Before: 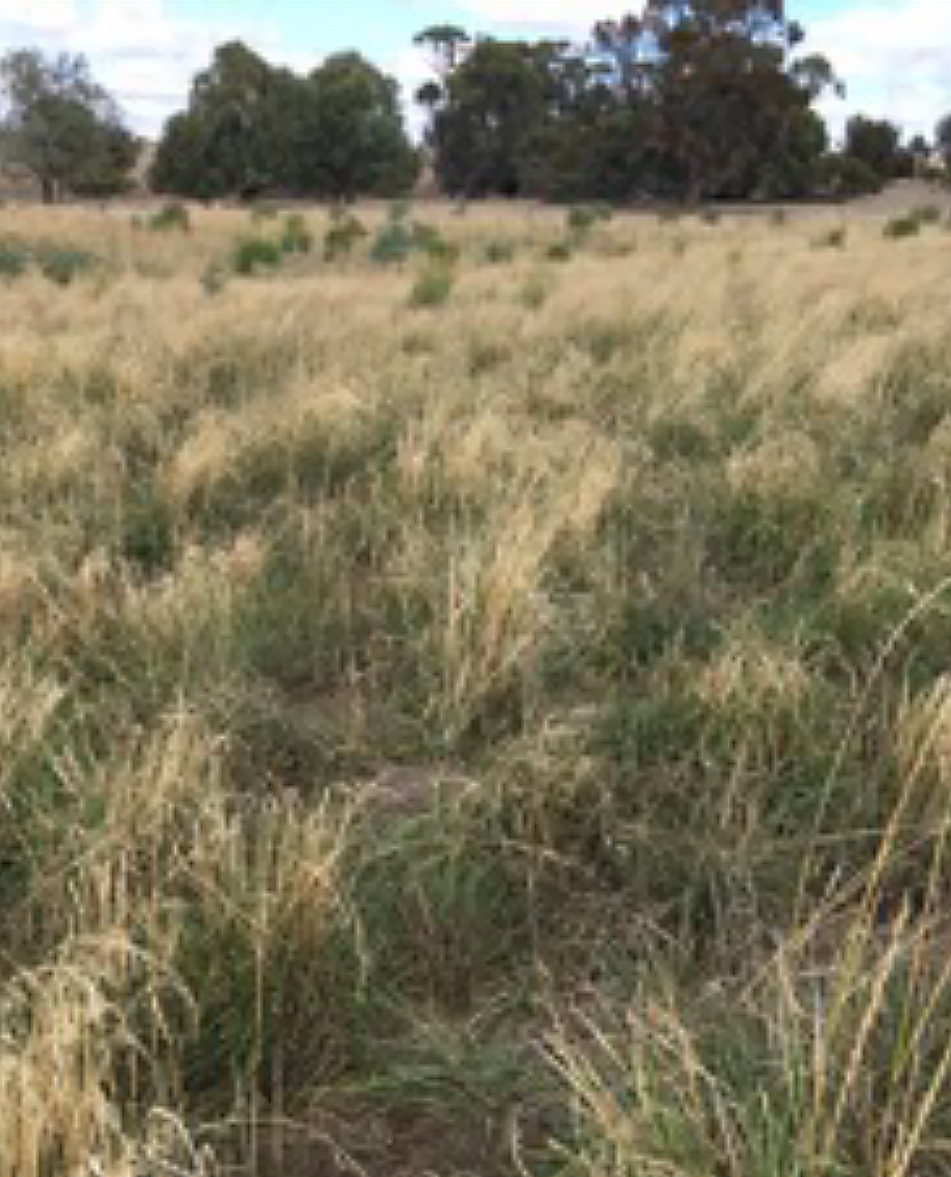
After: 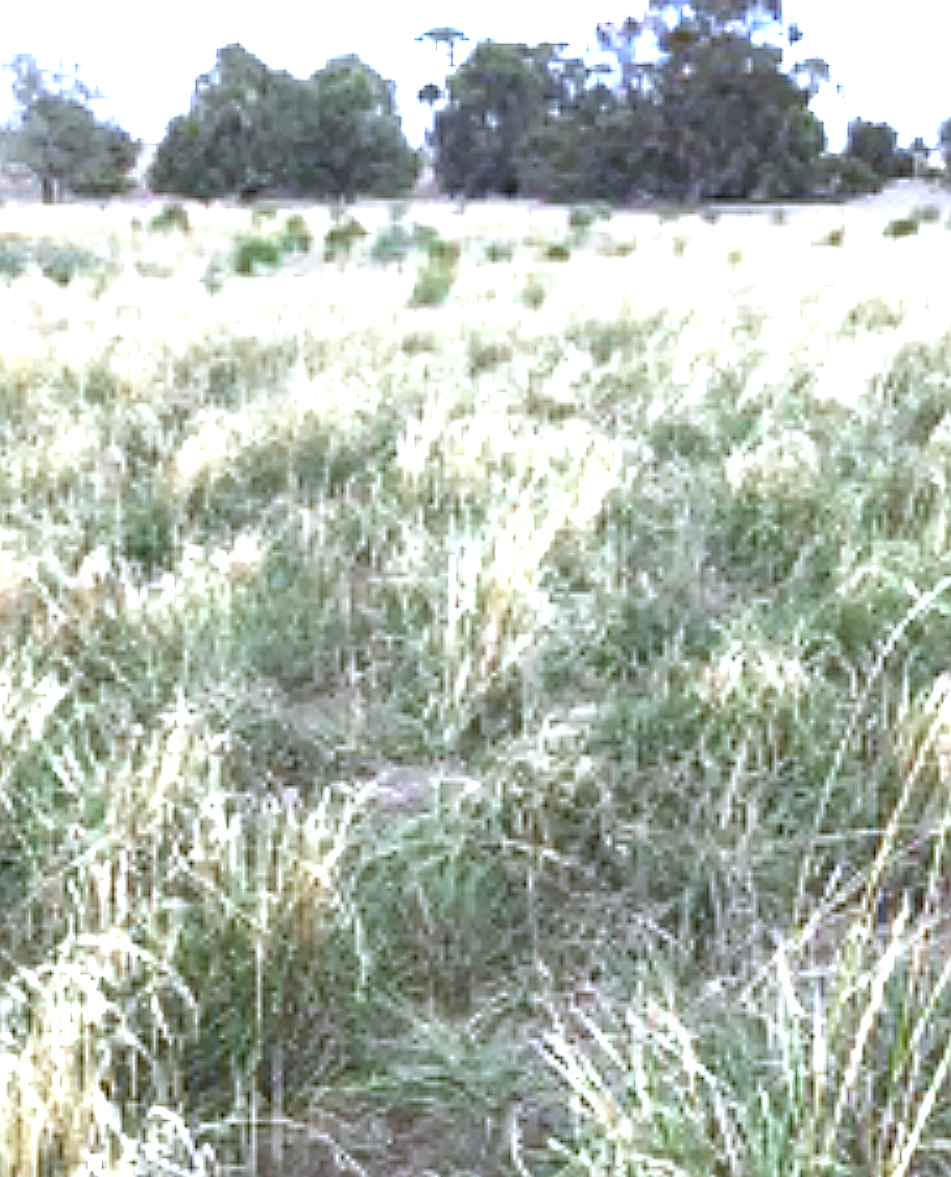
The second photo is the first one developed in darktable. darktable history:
exposure: black level correction 0, exposure 1.741 EV, compensate exposure bias true, compensate highlight preservation false
white balance: red 0.871, blue 1.249
color zones: curves: ch0 [(0, 0.48) (0.209, 0.398) (0.305, 0.332) (0.429, 0.493) (0.571, 0.5) (0.714, 0.5) (0.857, 0.5) (1, 0.48)]; ch1 [(0, 0.633) (0.143, 0.586) (0.286, 0.489) (0.429, 0.448) (0.571, 0.31) (0.714, 0.335) (0.857, 0.492) (1, 0.633)]; ch2 [(0, 0.448) (0.143, 0.498) (0.286, 0.5) (0.429, 0.5) (0.571, 0.5) (0.714, 0.5) (0.857, 0.5) (1, 0.448)]
sharpen: on, module defaults
